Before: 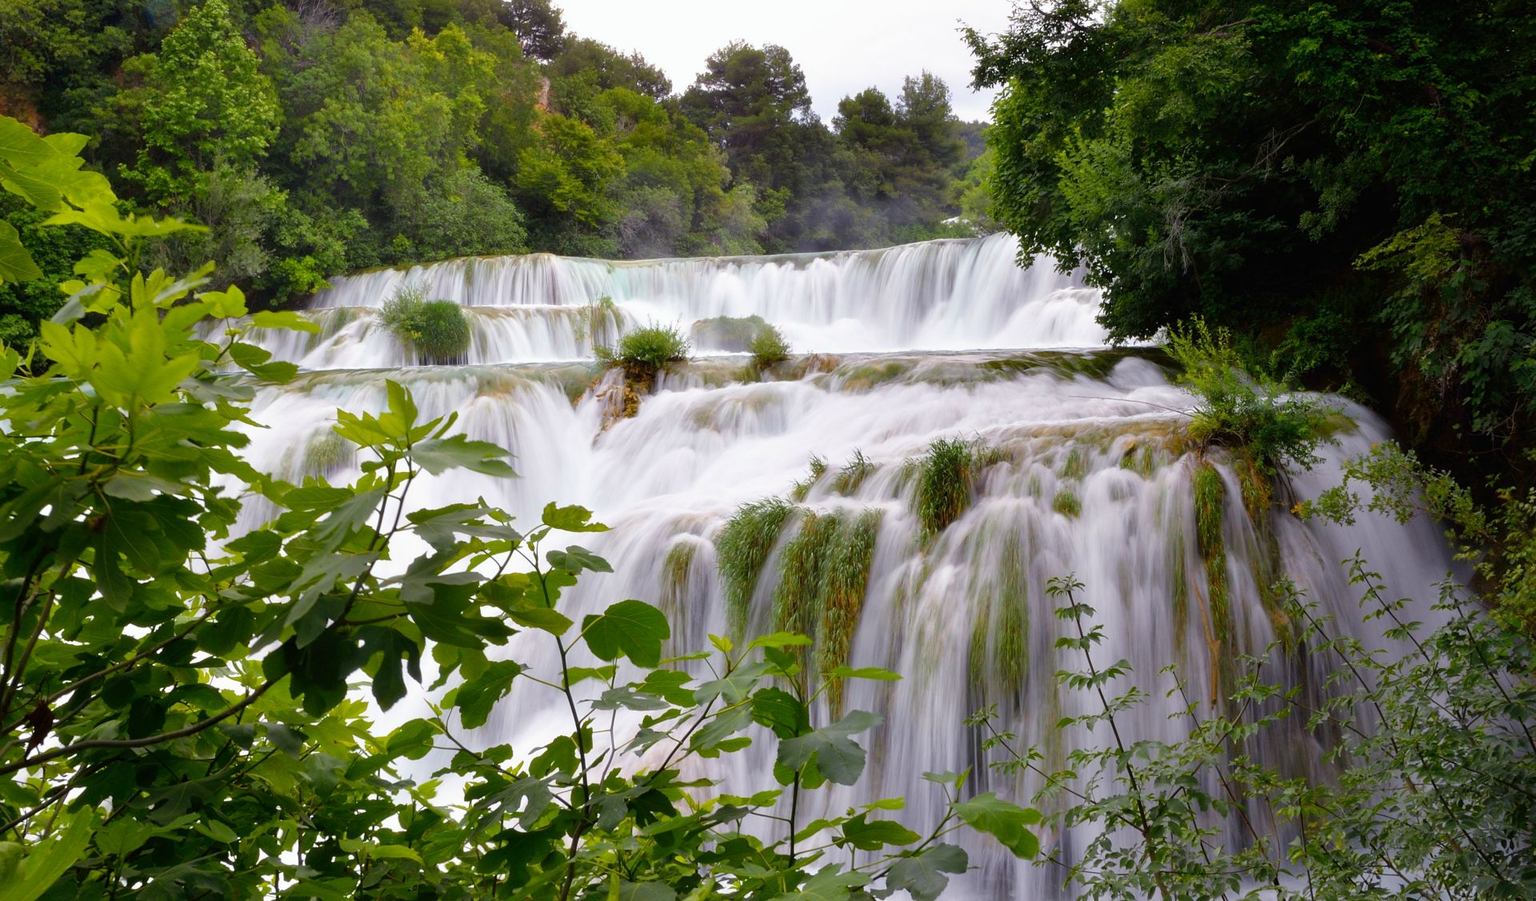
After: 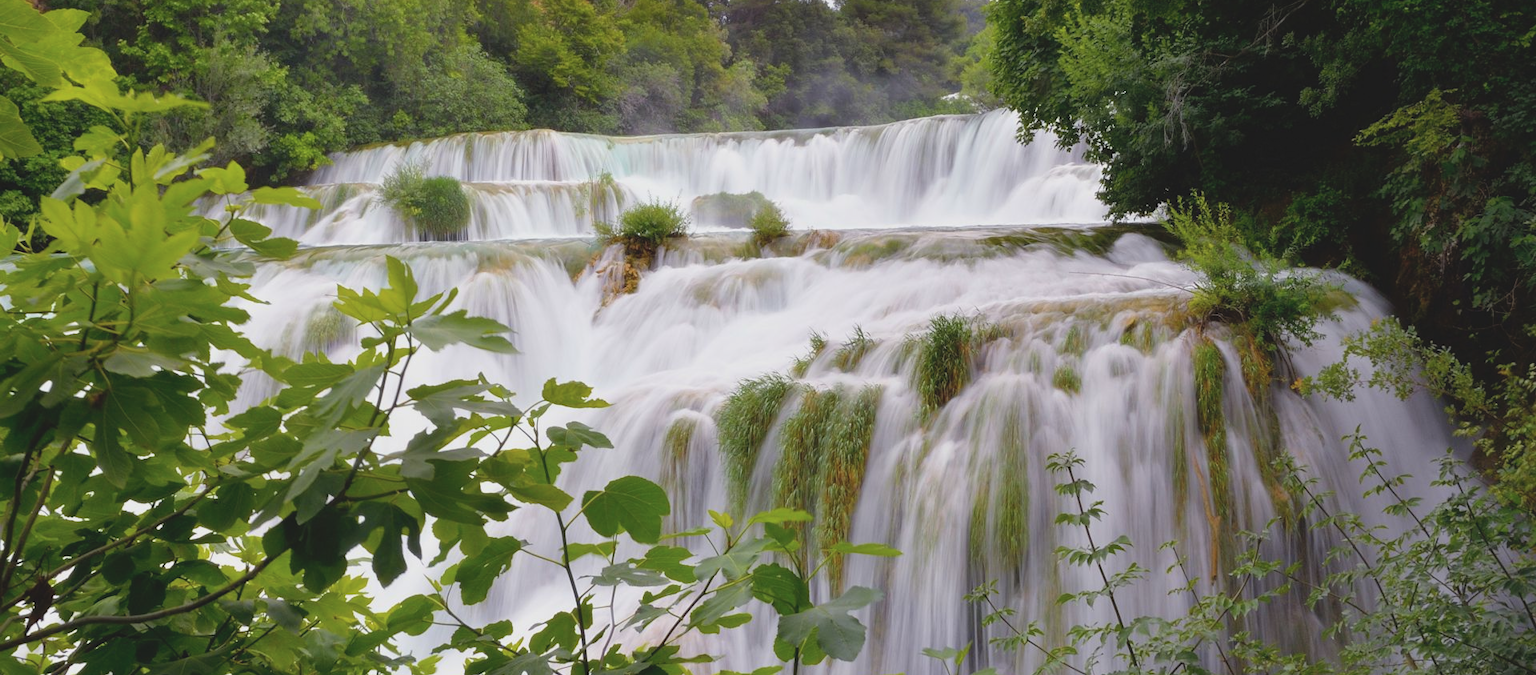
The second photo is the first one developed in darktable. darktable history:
crop: top 13.819%, bottom 11.169%
contrast brightness saturation: contrast -0.15, brightness 0.05, saturation -0.12
